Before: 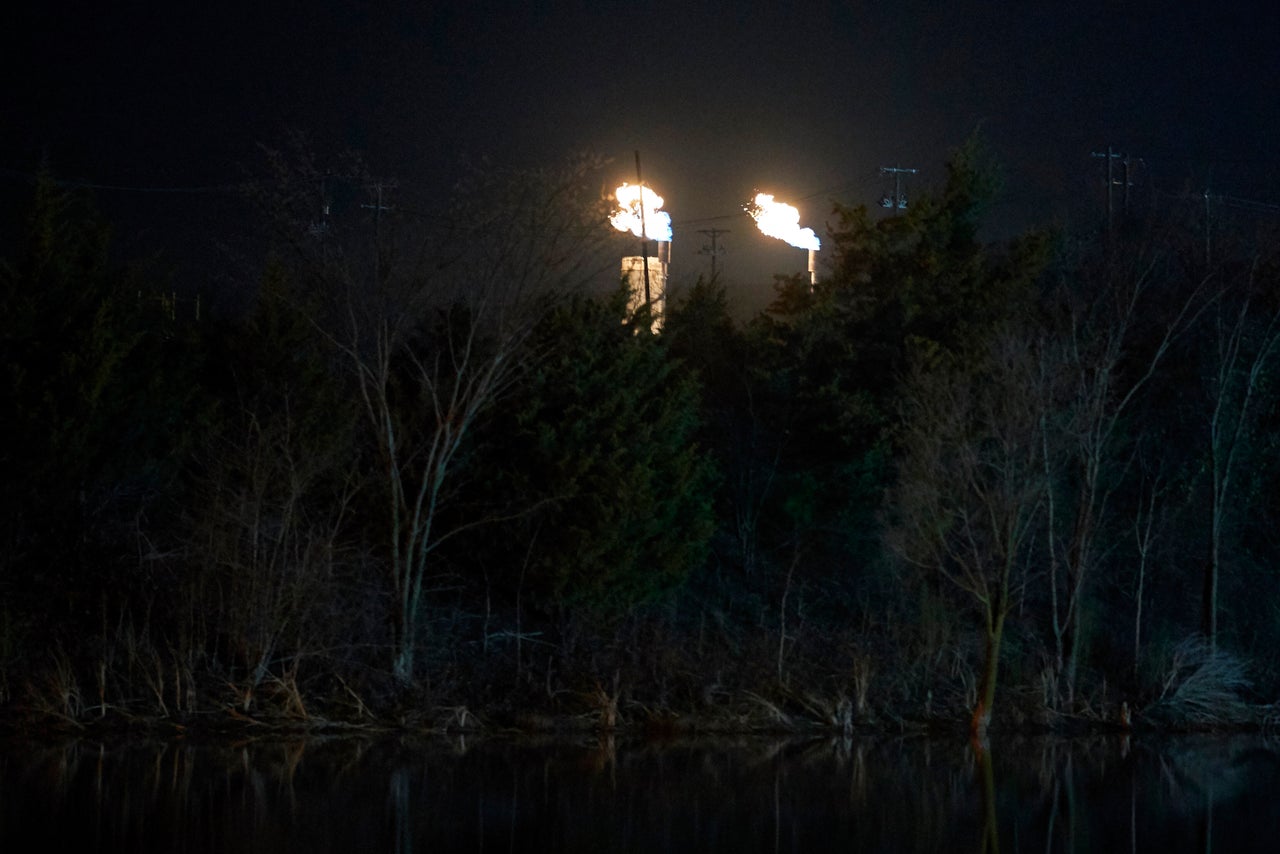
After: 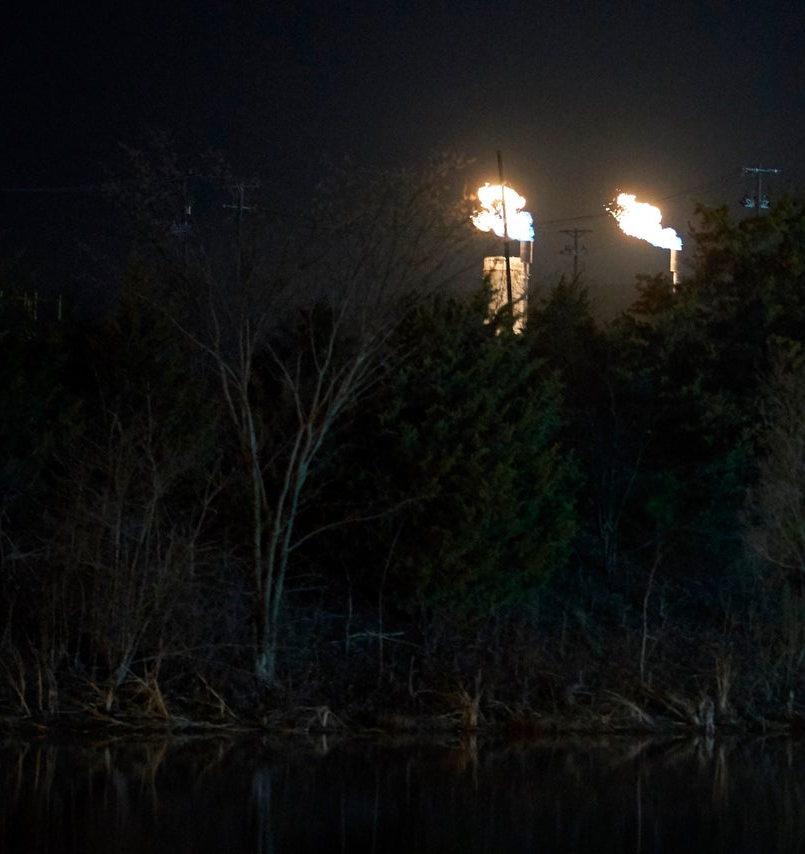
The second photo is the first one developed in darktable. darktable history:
crop: left 10.784%, right 26.291%
